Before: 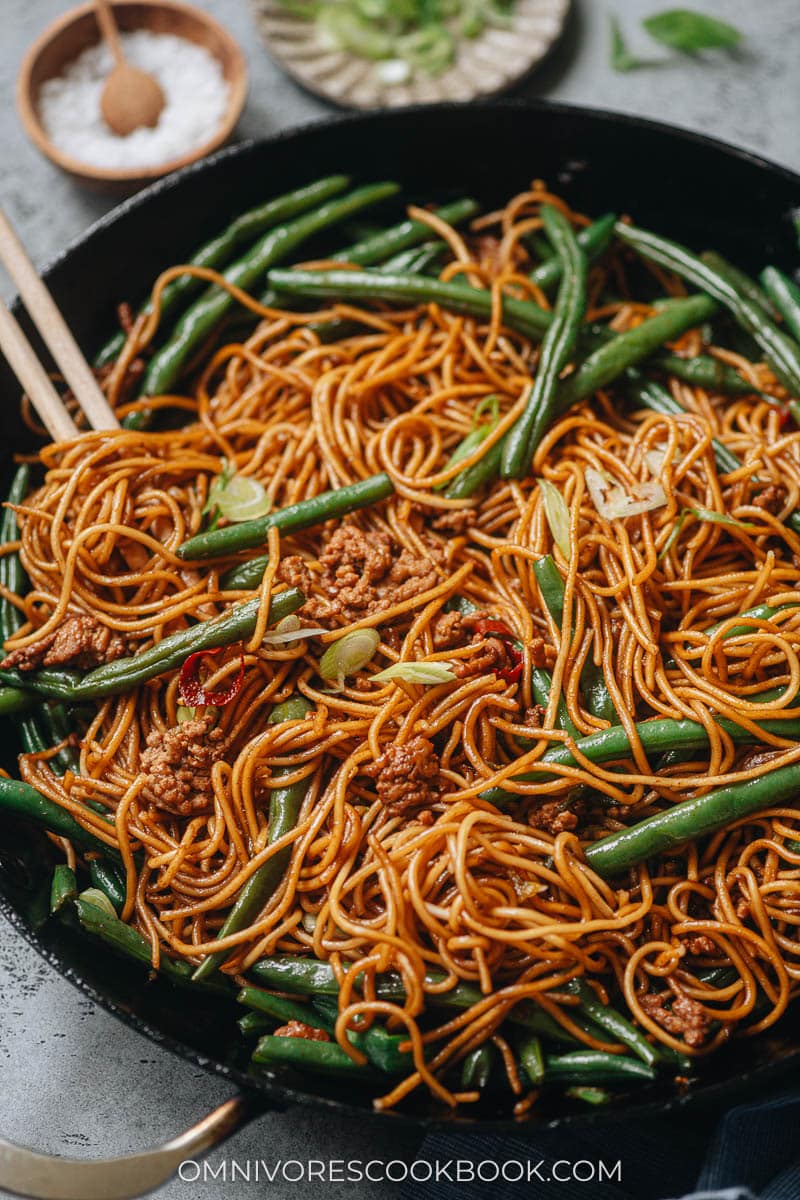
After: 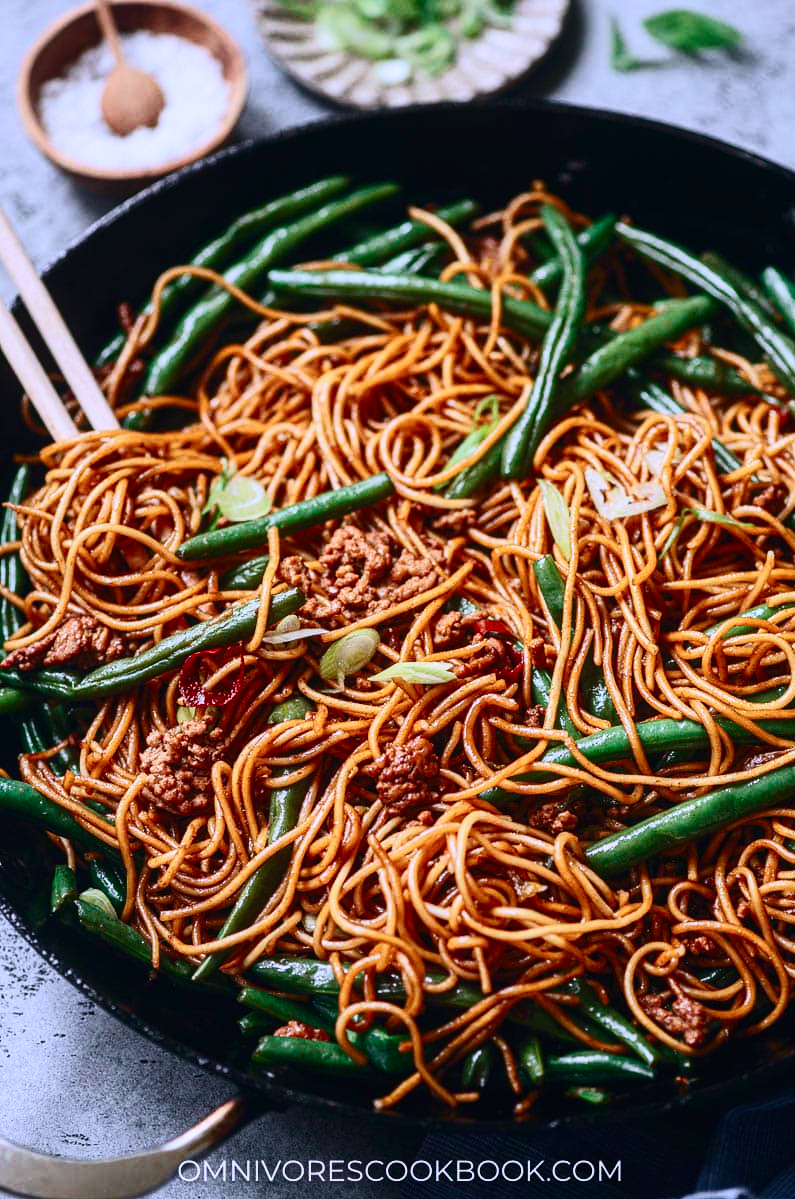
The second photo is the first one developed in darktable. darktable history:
color calibration: output R [0.948, 0.091, -0.04, 0], output G [-0.3, 1.384, -0.085, 0], output B [-0.108, 0.061, 1.08, 0], gray › normalize channels true, illuminant as shot in camera, x 0.377, y 0.393, temperature 4172.4 K, gamut compression 0.027
crop: left 0.1%
tone curve: curves: ch0 [(0, 0) (0.288, 0.201) (0.683, 0.793) (1, 1)], color space Lab, independent channels, preserve colors none
